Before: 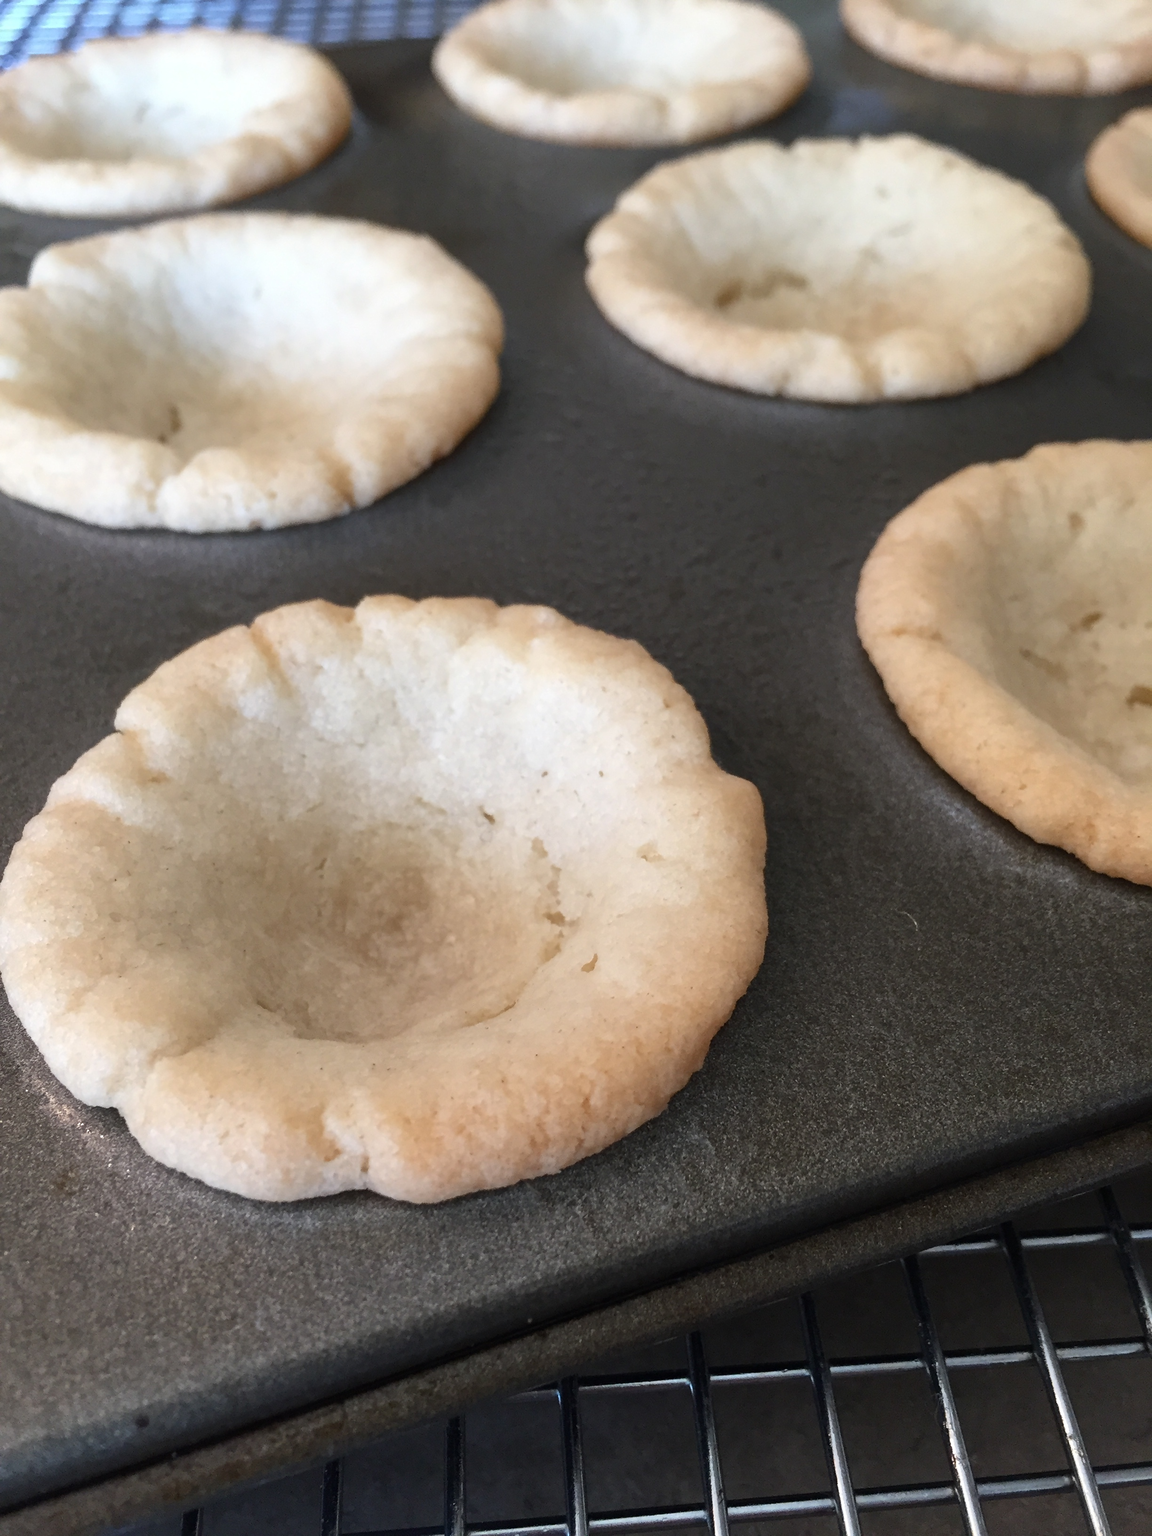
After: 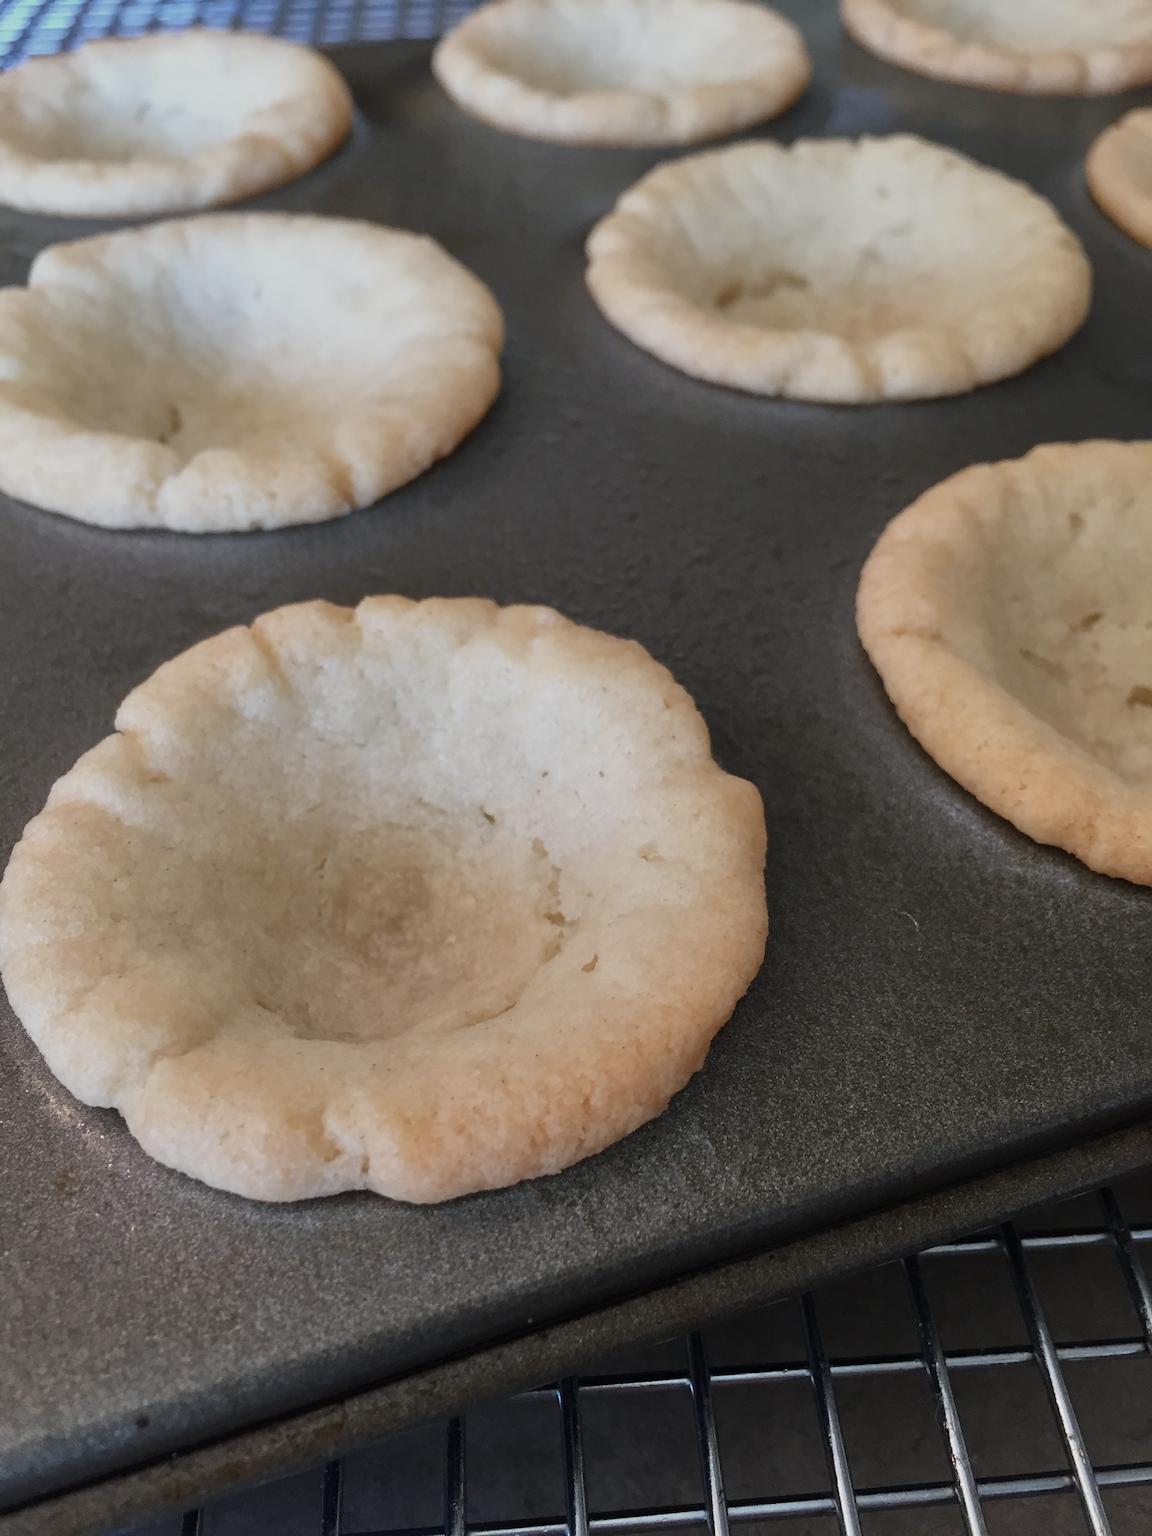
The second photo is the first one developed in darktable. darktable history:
tone equalizer: -8 EV -0.001 EV, -7 EV 0.004 EV, -6 EV -0.037 EV, -5 EV 0.021 EV, -4 EV -0.017 EV, -3 EV 0.036 EV, -2 EV -0.091 EV, -1 EV -0.312 EV, +0 EV -0.61 EV
